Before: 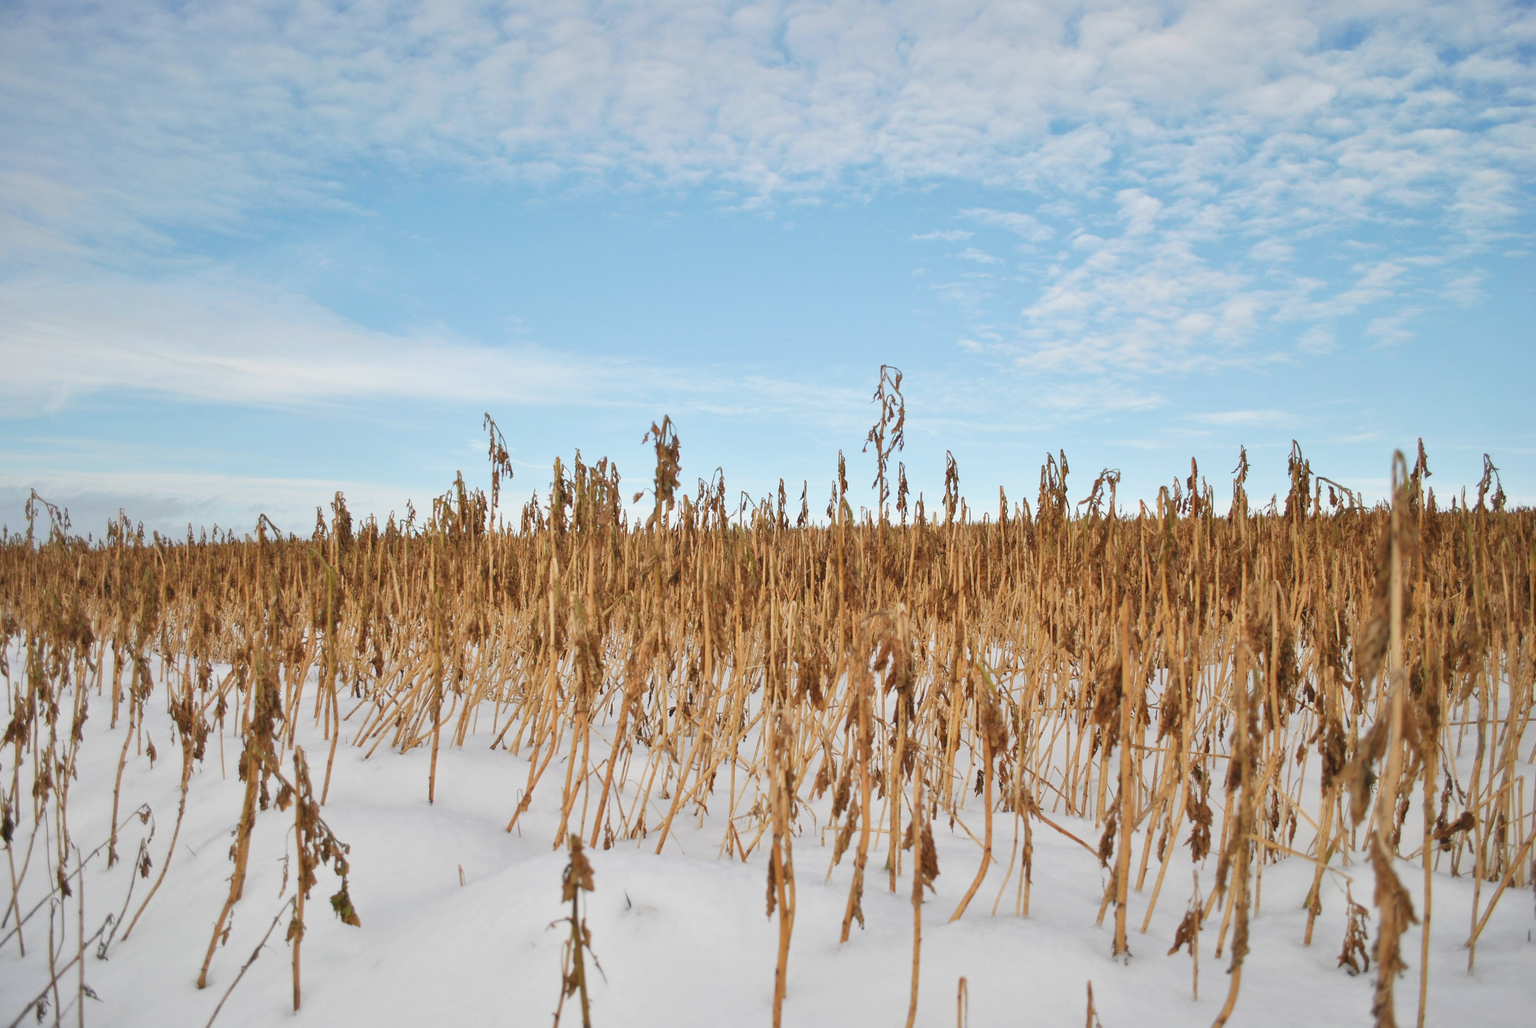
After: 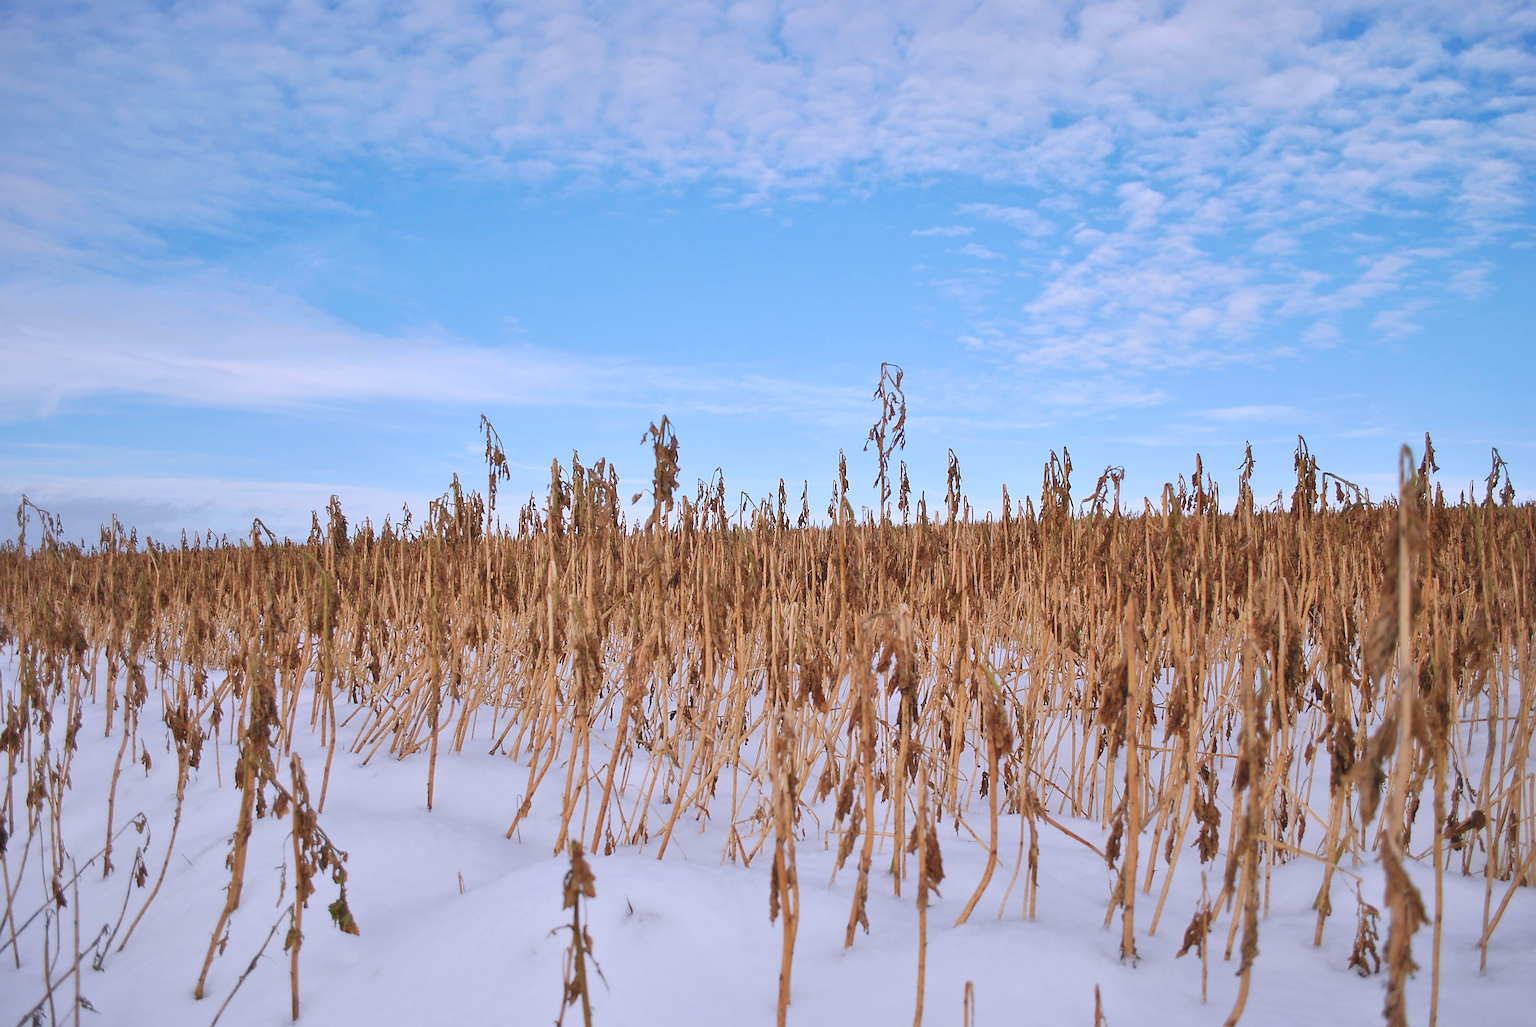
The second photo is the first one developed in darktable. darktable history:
rotate and perspective: rotation -0.45°, automatic cropping original format, crop left 0.008, crop right 0.992, crop top 0.012, crop bottom 0.988
sharpen: radius 1.4, amount 1.25, threshold 0.7
color calibration: output R [0.999, 0.026, -0.11, 0], output G [-0.019, 1.037, -0.099, 0], output B [0.022, -0.023, 0.902, 0], illuminant custom, x 0.367, y 0.392, temperature 4437.75 K, clip negative RGB from gamut false
